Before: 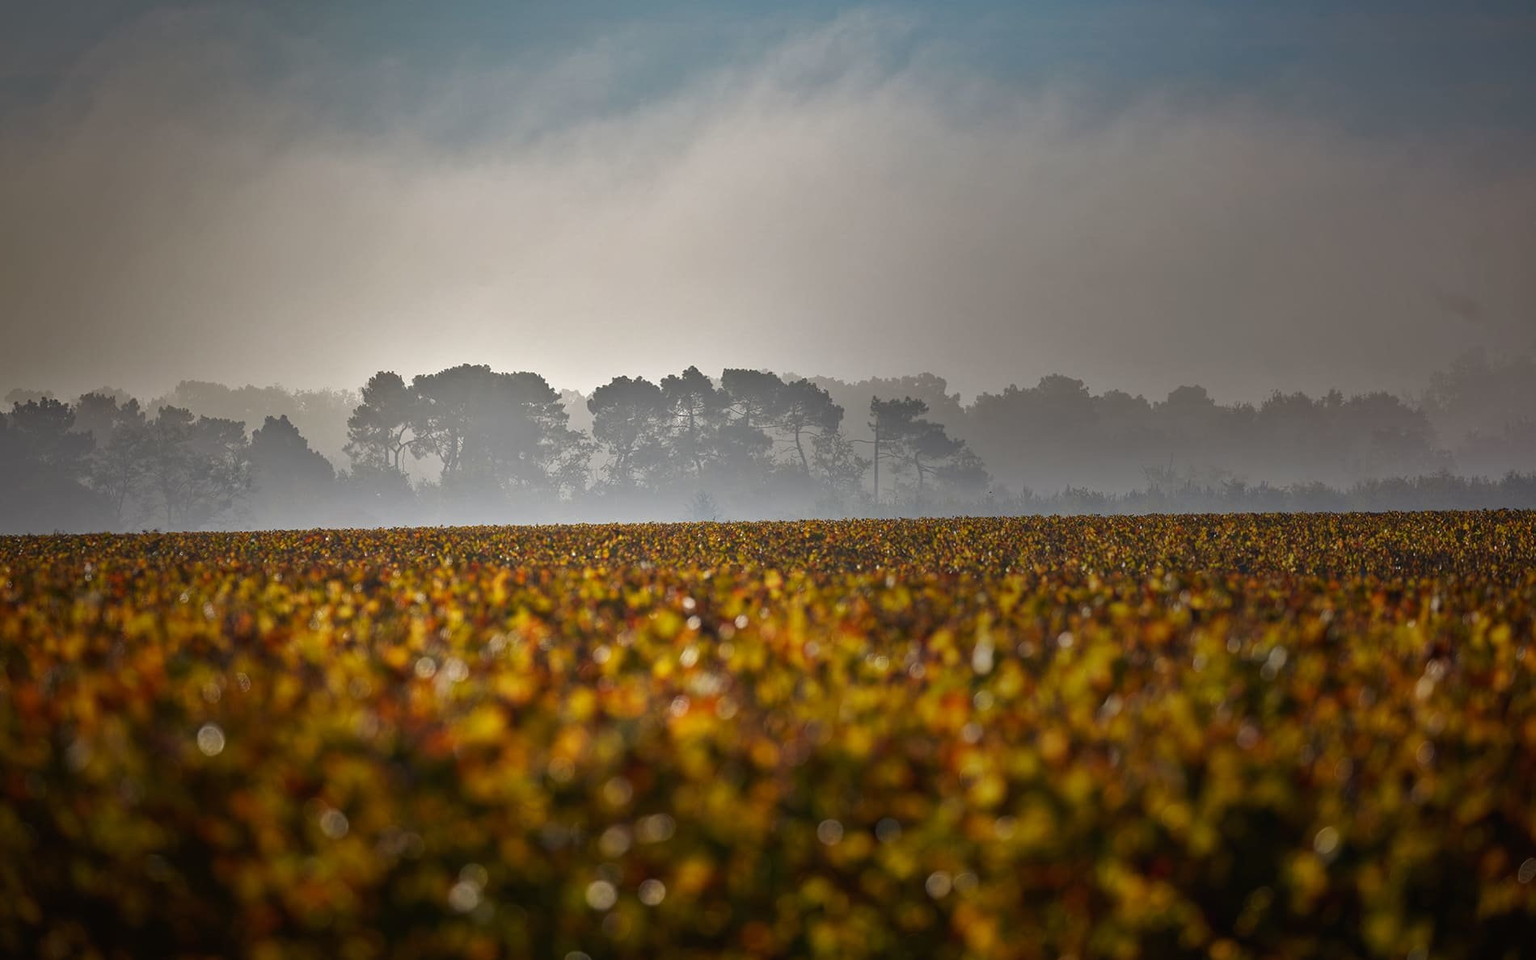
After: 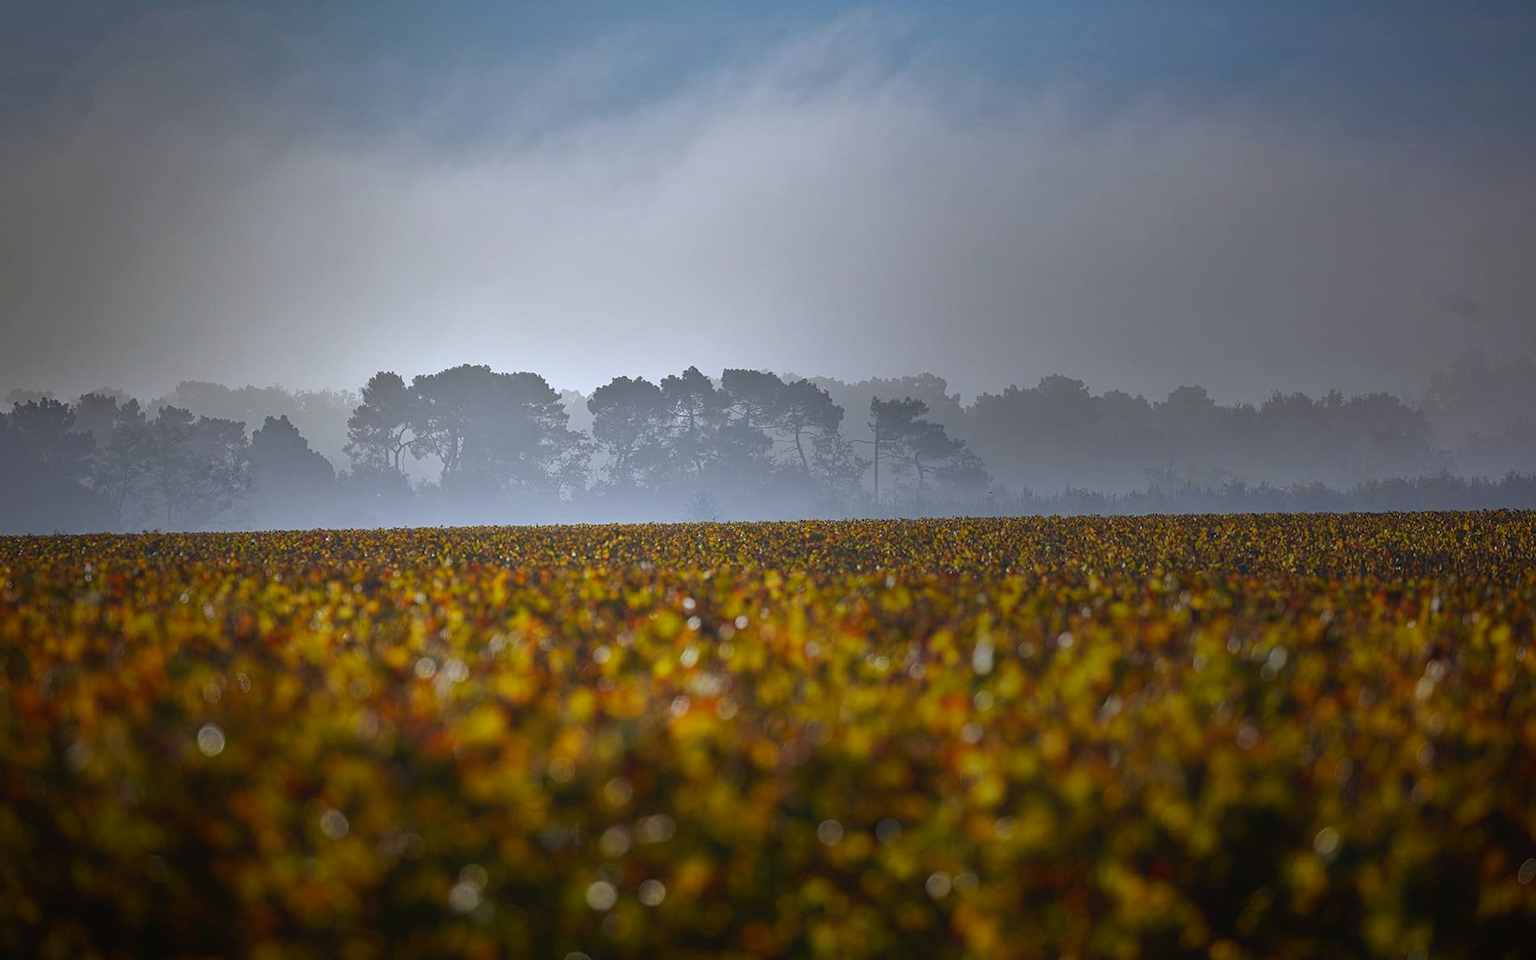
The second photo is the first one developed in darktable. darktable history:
white balance: red 0.926, green 1.003, blue 1.133
contrast equalizer: y [[0.5, 0.486, 0.447, 0.446, 0.489, 0.5], [0.5 ×6], [0.5 ×6], [0 ×6], [0 ×6]]
